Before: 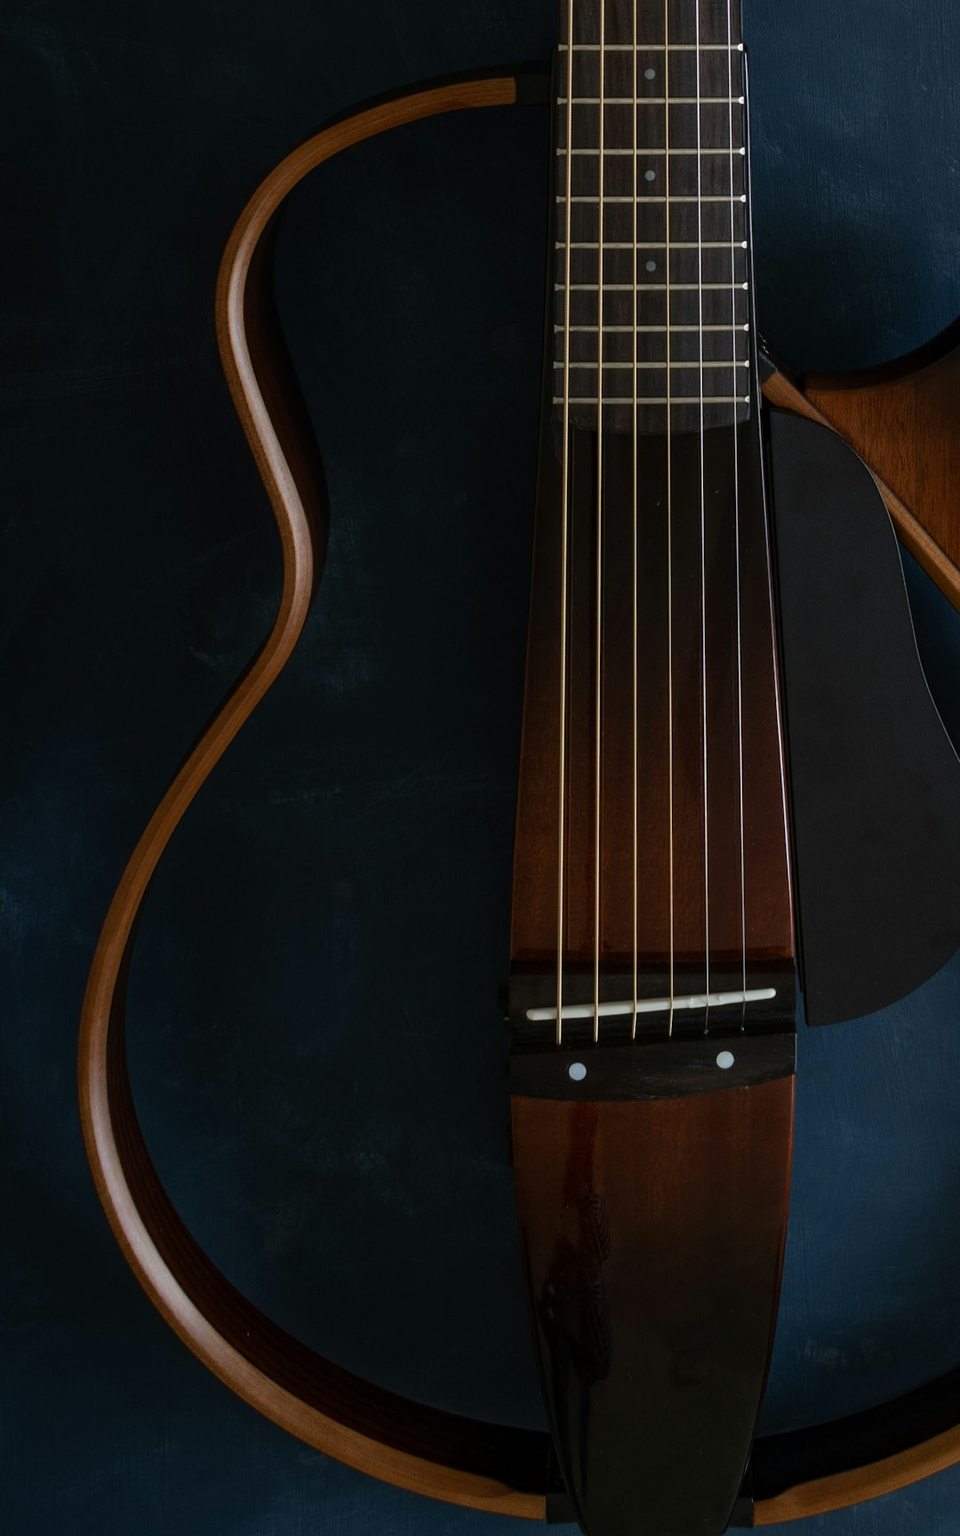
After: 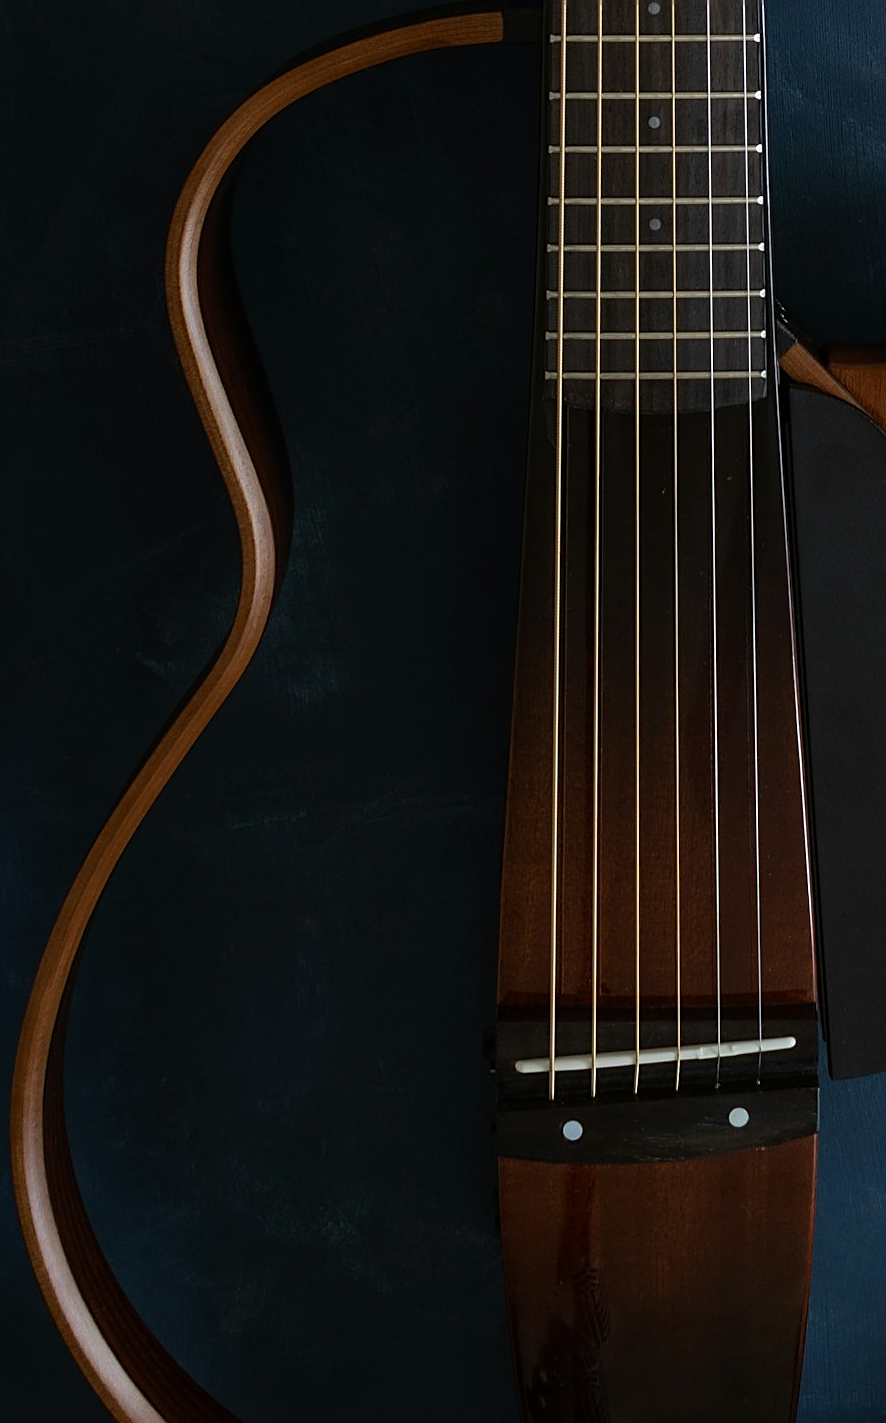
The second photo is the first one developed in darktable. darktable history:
sharpen: on, module defaults
crop and rotate: left 7.266%, top 4.376%, right 10.625%, bottom 13.234%
